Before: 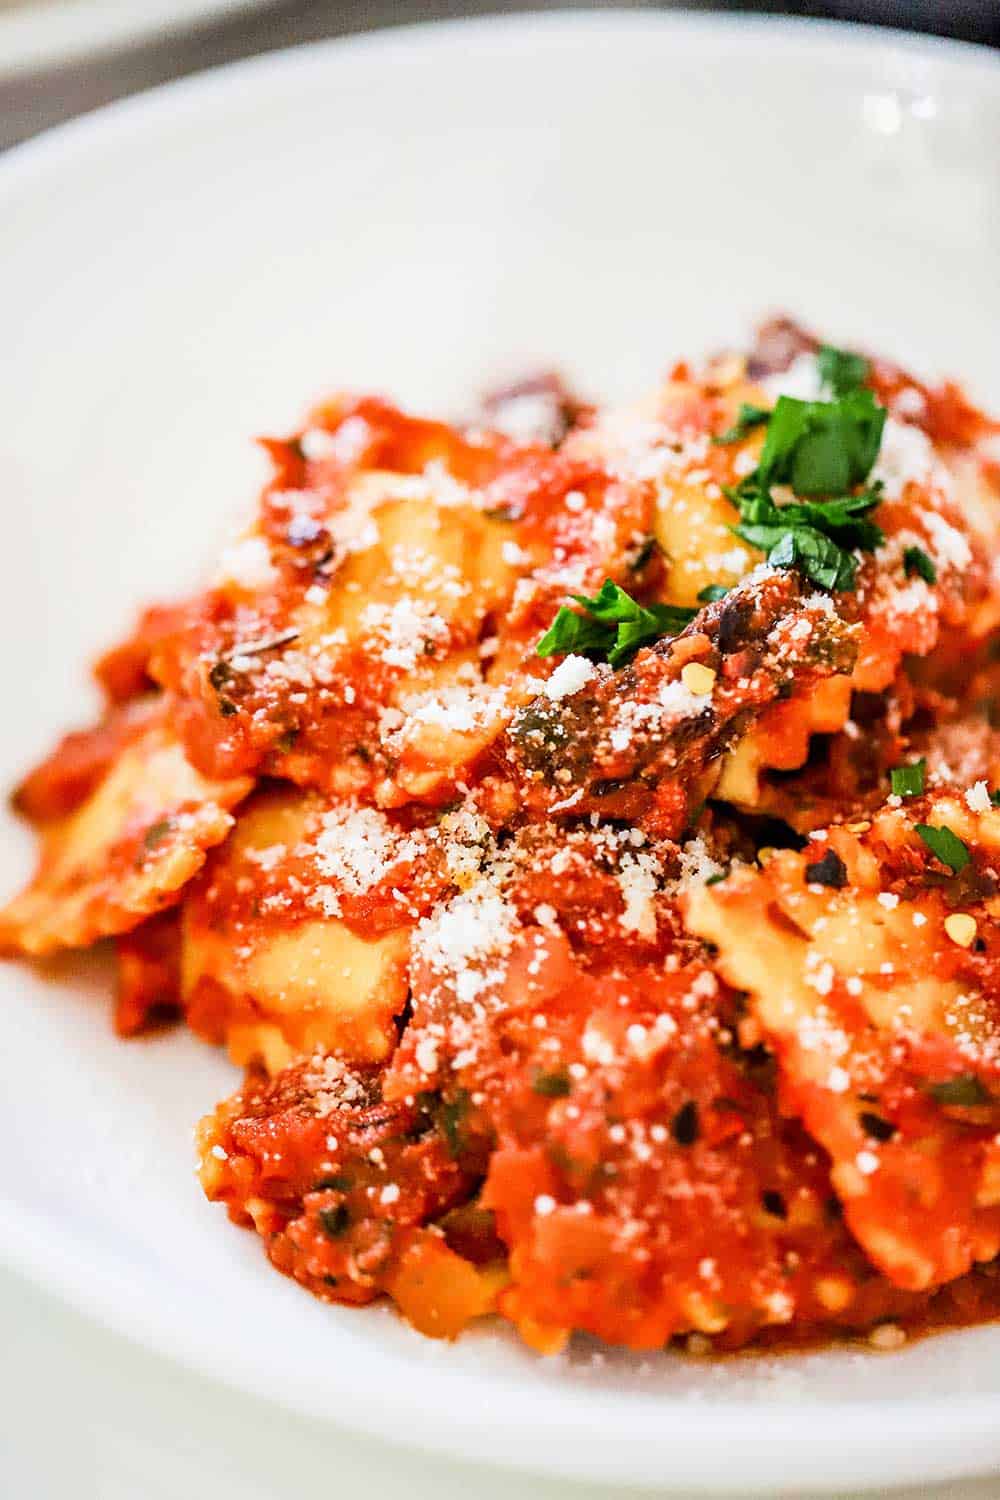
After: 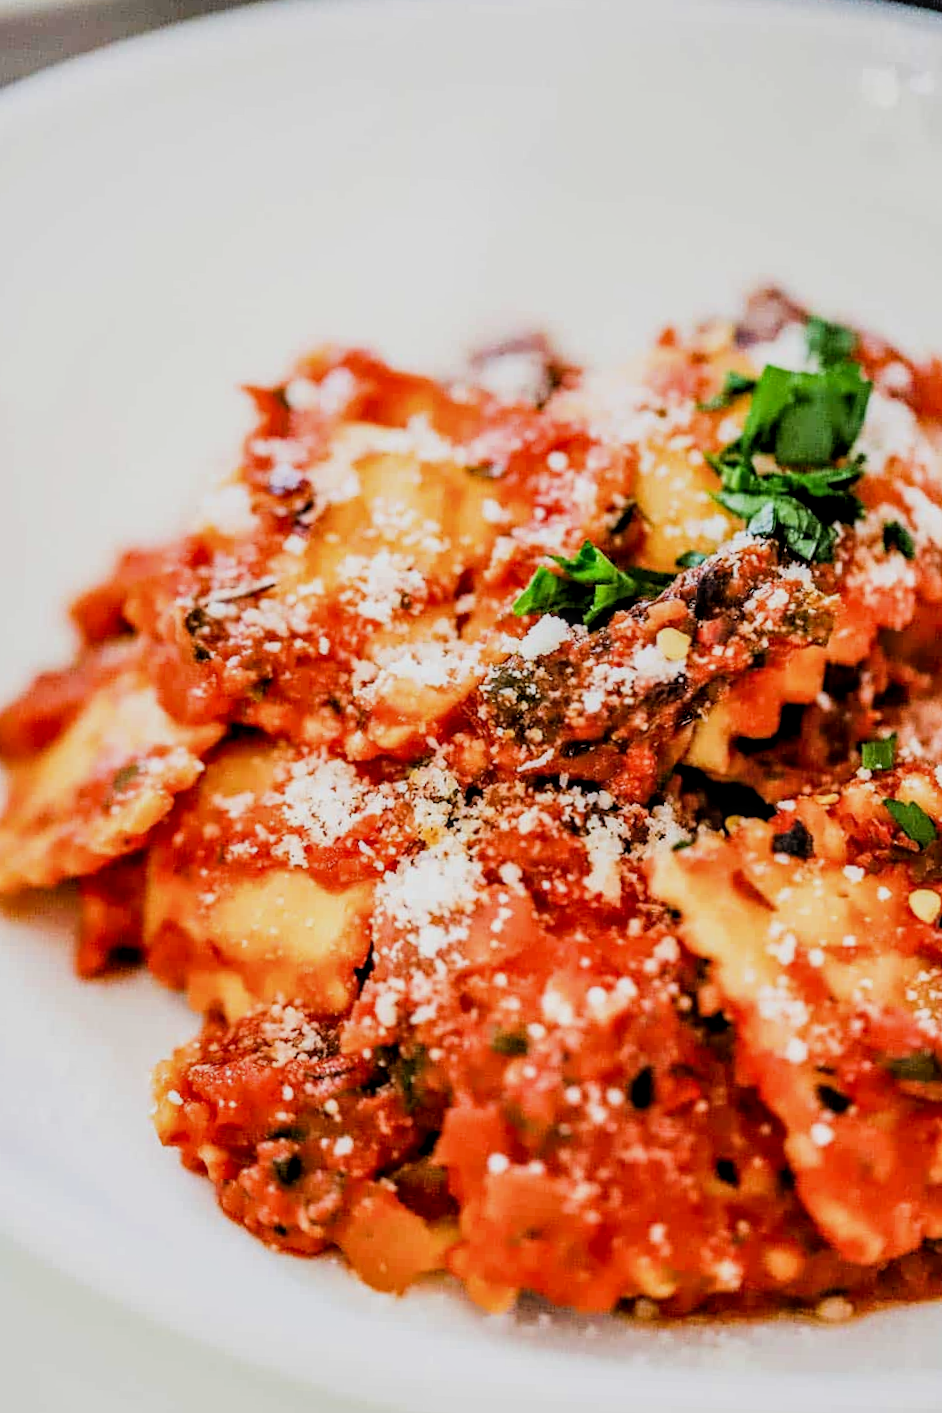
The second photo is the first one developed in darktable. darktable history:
crop and rotate: angle -2.38°
exposure: black level correction 0.001, exposure 0.014 EV, compensate highlight preservation false
local contrast: on, module defaults
filmic rgb: black relative exposure -5 EV, hardness 2.88, contrast 1.1
